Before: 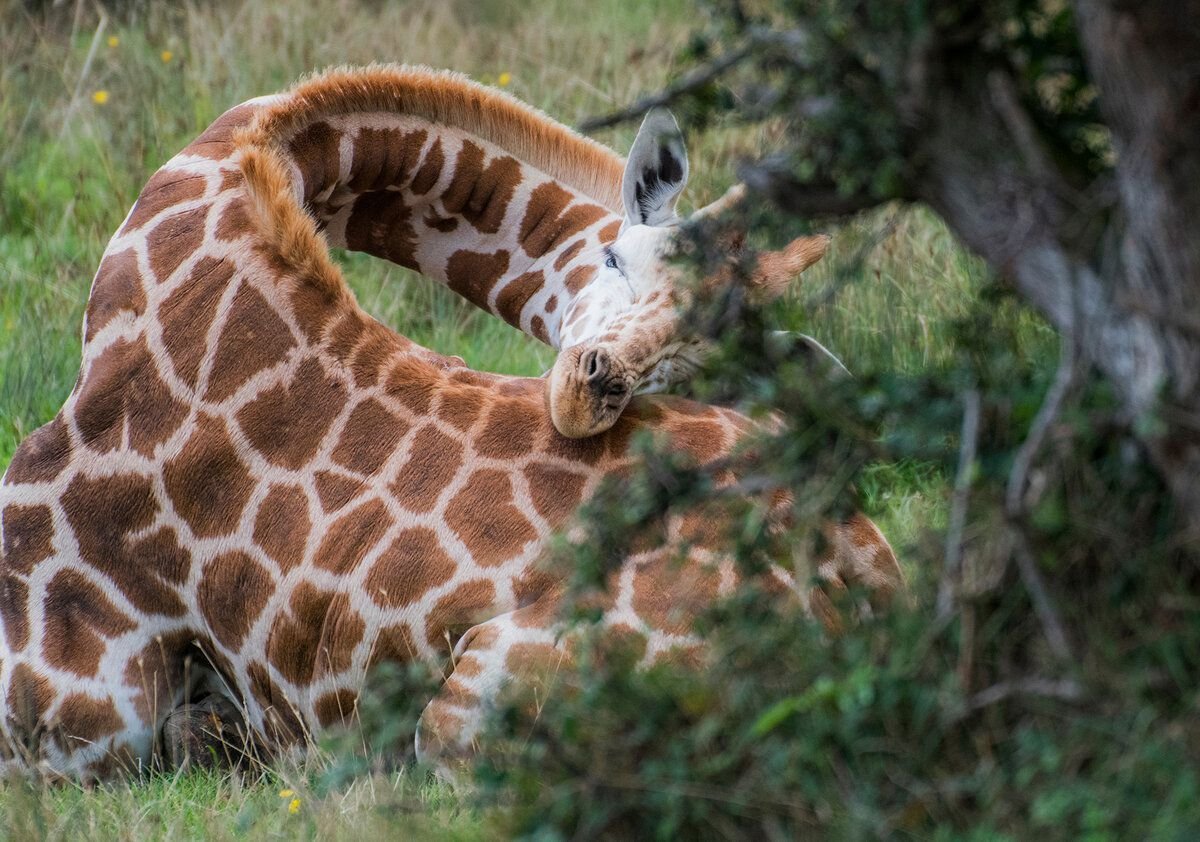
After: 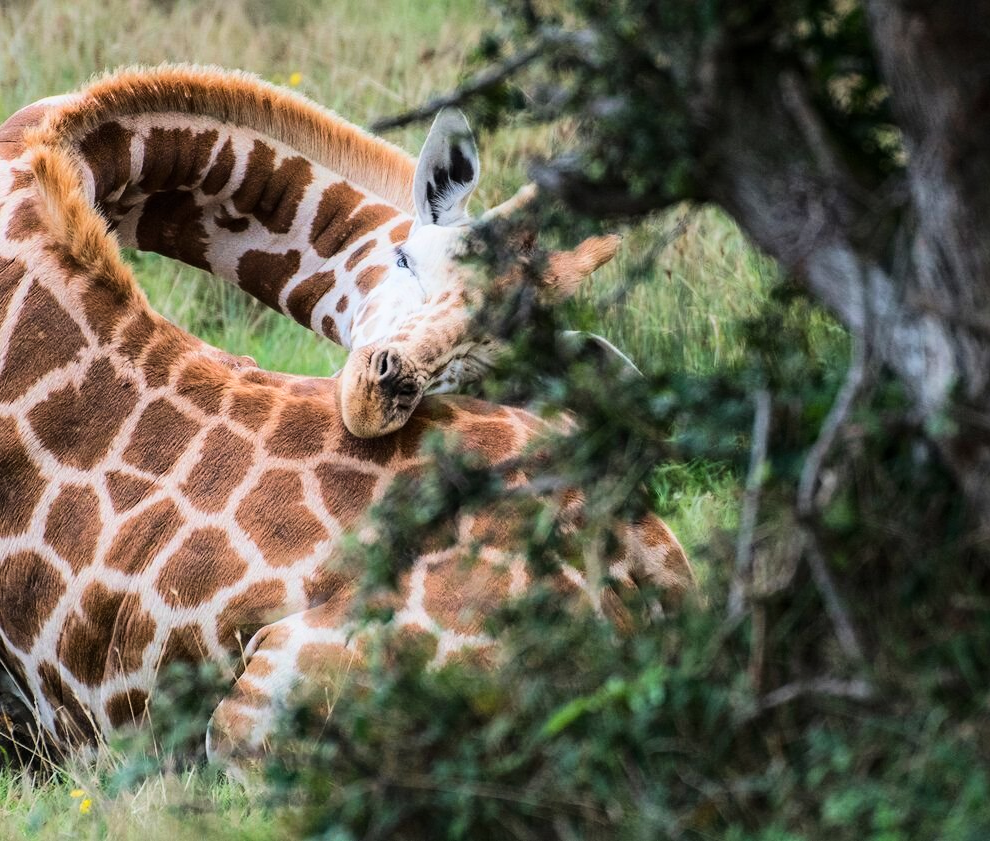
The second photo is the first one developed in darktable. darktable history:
base curve: curves: ch0 [(0, 0) (0.032, 0.025) (0.121, 0.166) (0.206, 0.329) (0.605, 0.79) (1, 1)]
crop: left 17.466%, bottom 0.046%
